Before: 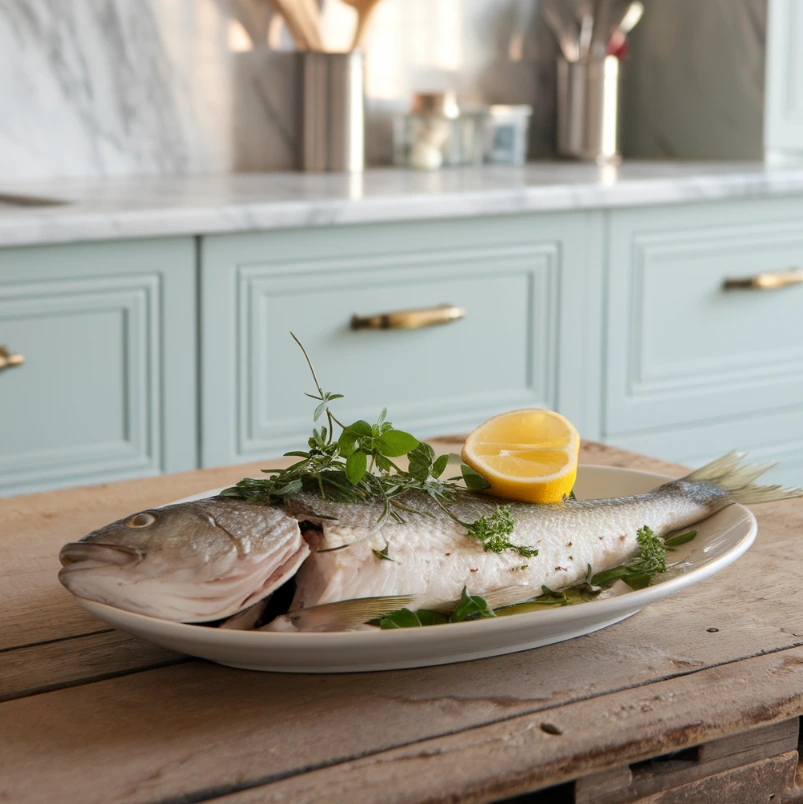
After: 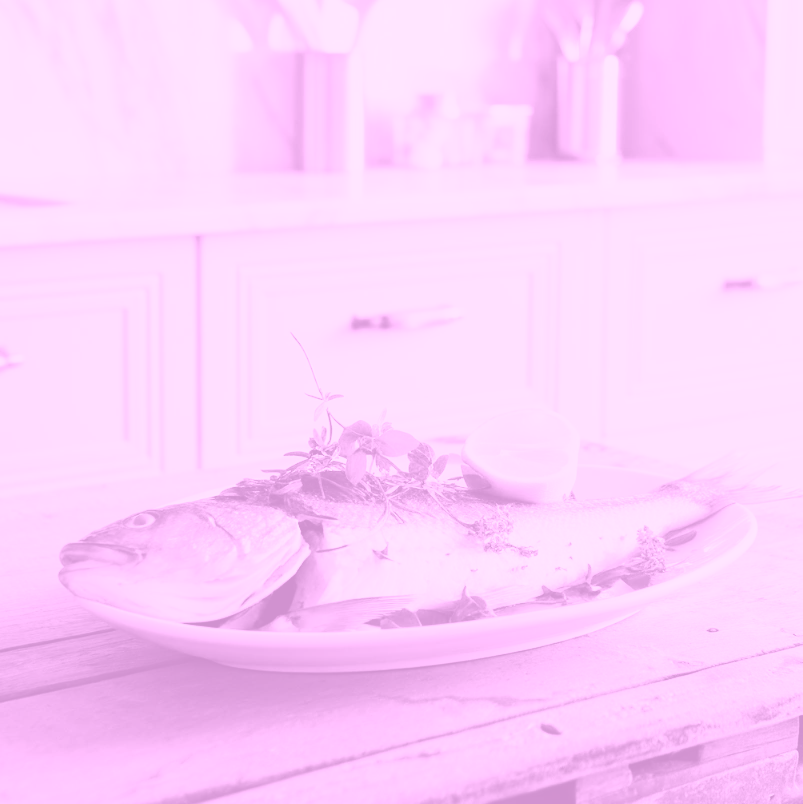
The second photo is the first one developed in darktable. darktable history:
white balance: emerald 1
colorize: hue 331.2°, saturation 75%, source mix 30.28%, lightness 70.52%, version 1
base curve: curves: ch0 [(0, 0) (0.028, 0.03) (0.121, 0.232) (0.46, 0.748) (0.859, 0.968) (1, 1)], preserve colors none
